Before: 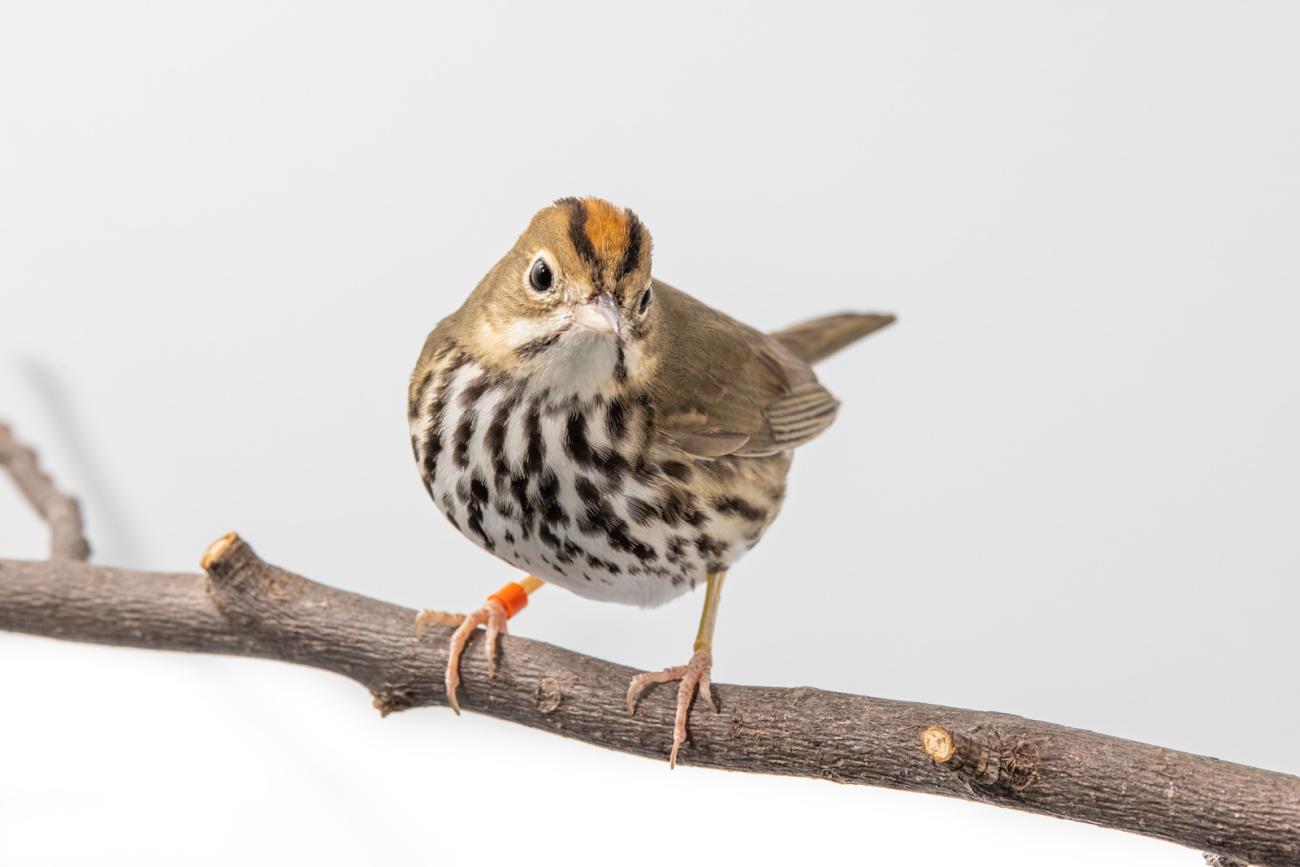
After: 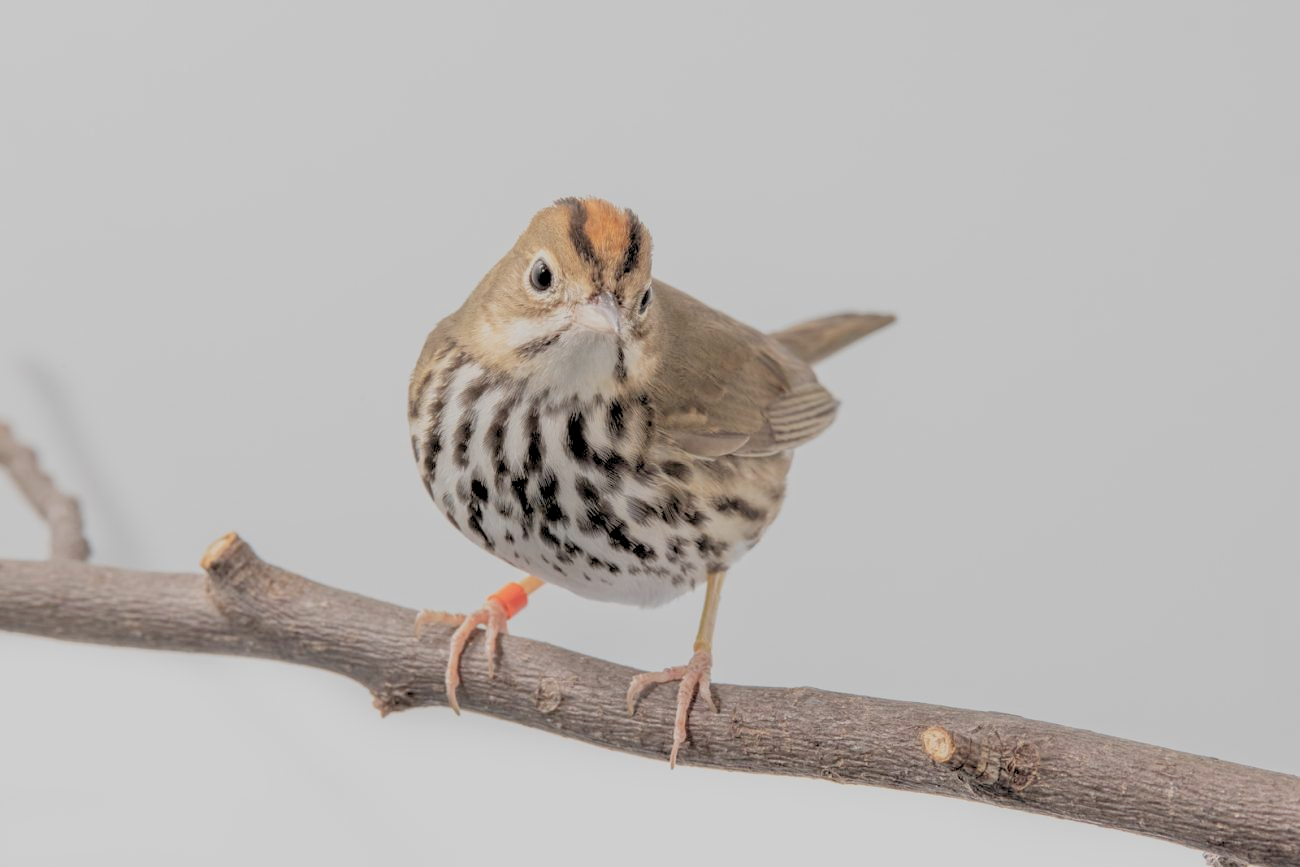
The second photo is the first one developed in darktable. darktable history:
rgb levels: preserve colors sum RGB, levels [[0.038, 0.433, 0.934], [0, 0.5, 1], [0, 0.5, 1]]
color balance rgb: perceptual saturation grading › global saturation -27.94%, hue shift -2.27°, contrast -21.26%
